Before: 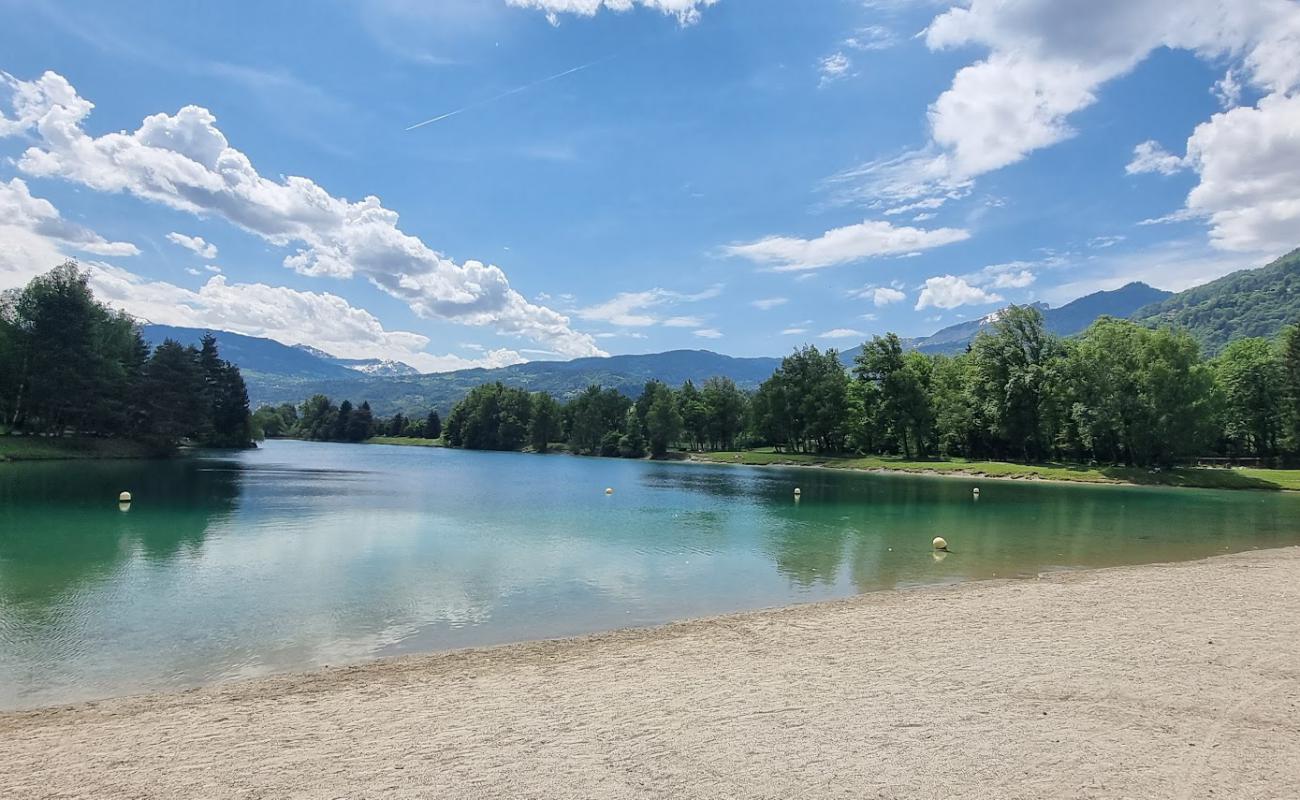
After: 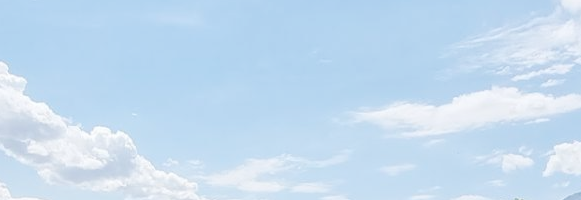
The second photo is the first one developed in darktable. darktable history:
crop: left 28.64%, top 16.832%, right 26.637%, bottom 58.055%
